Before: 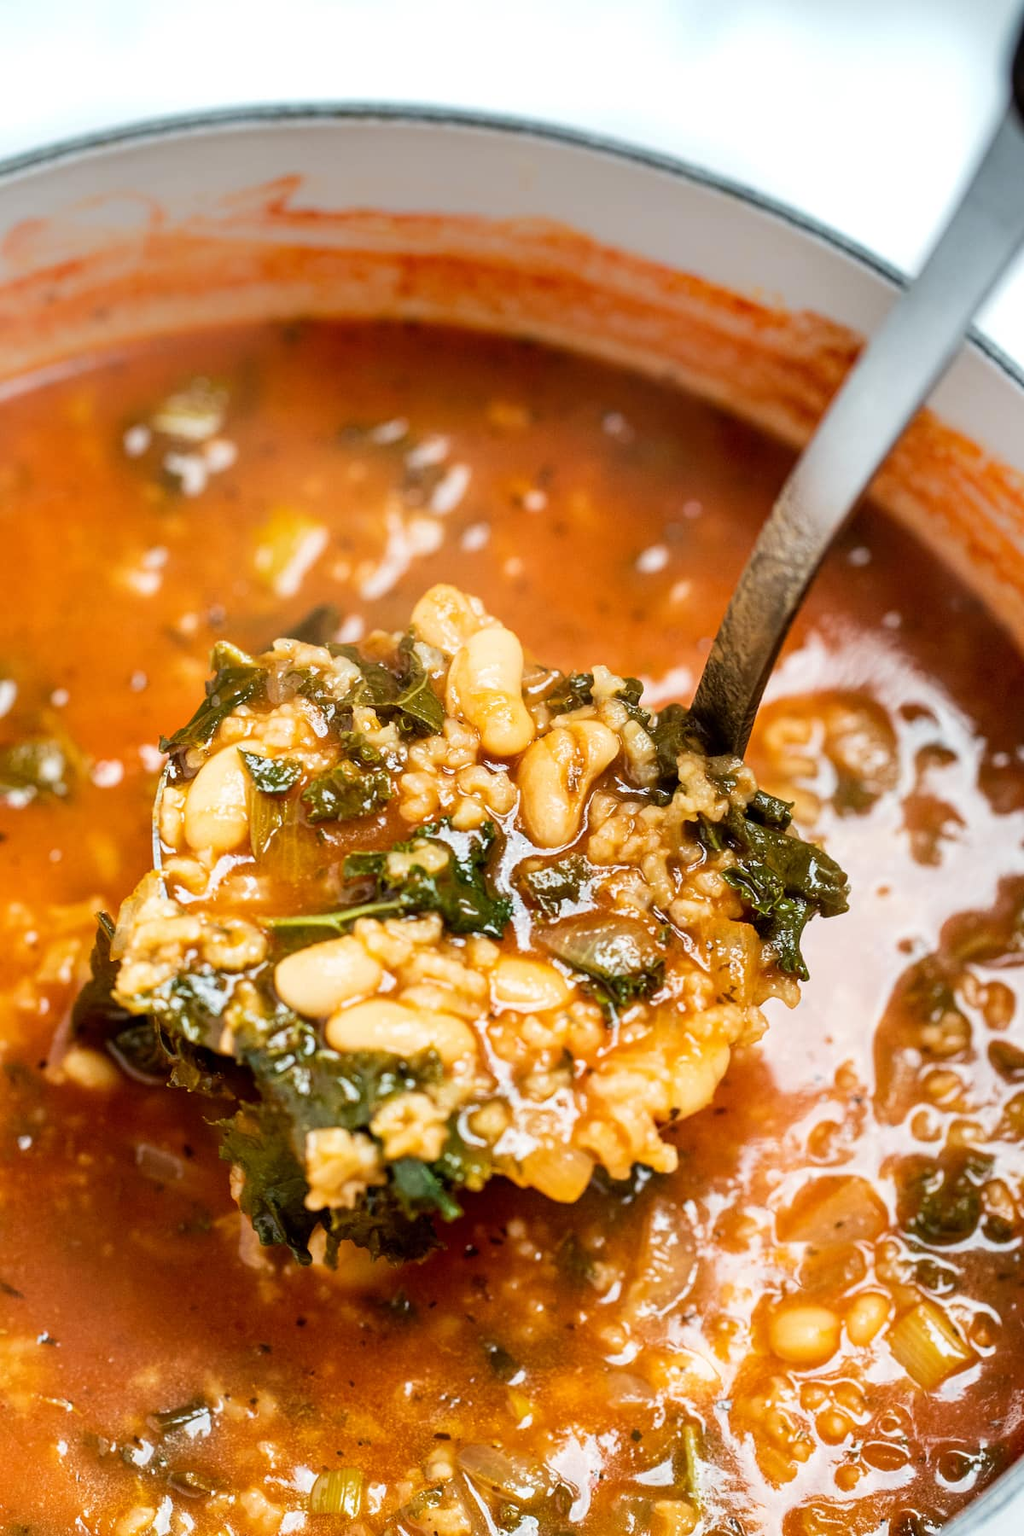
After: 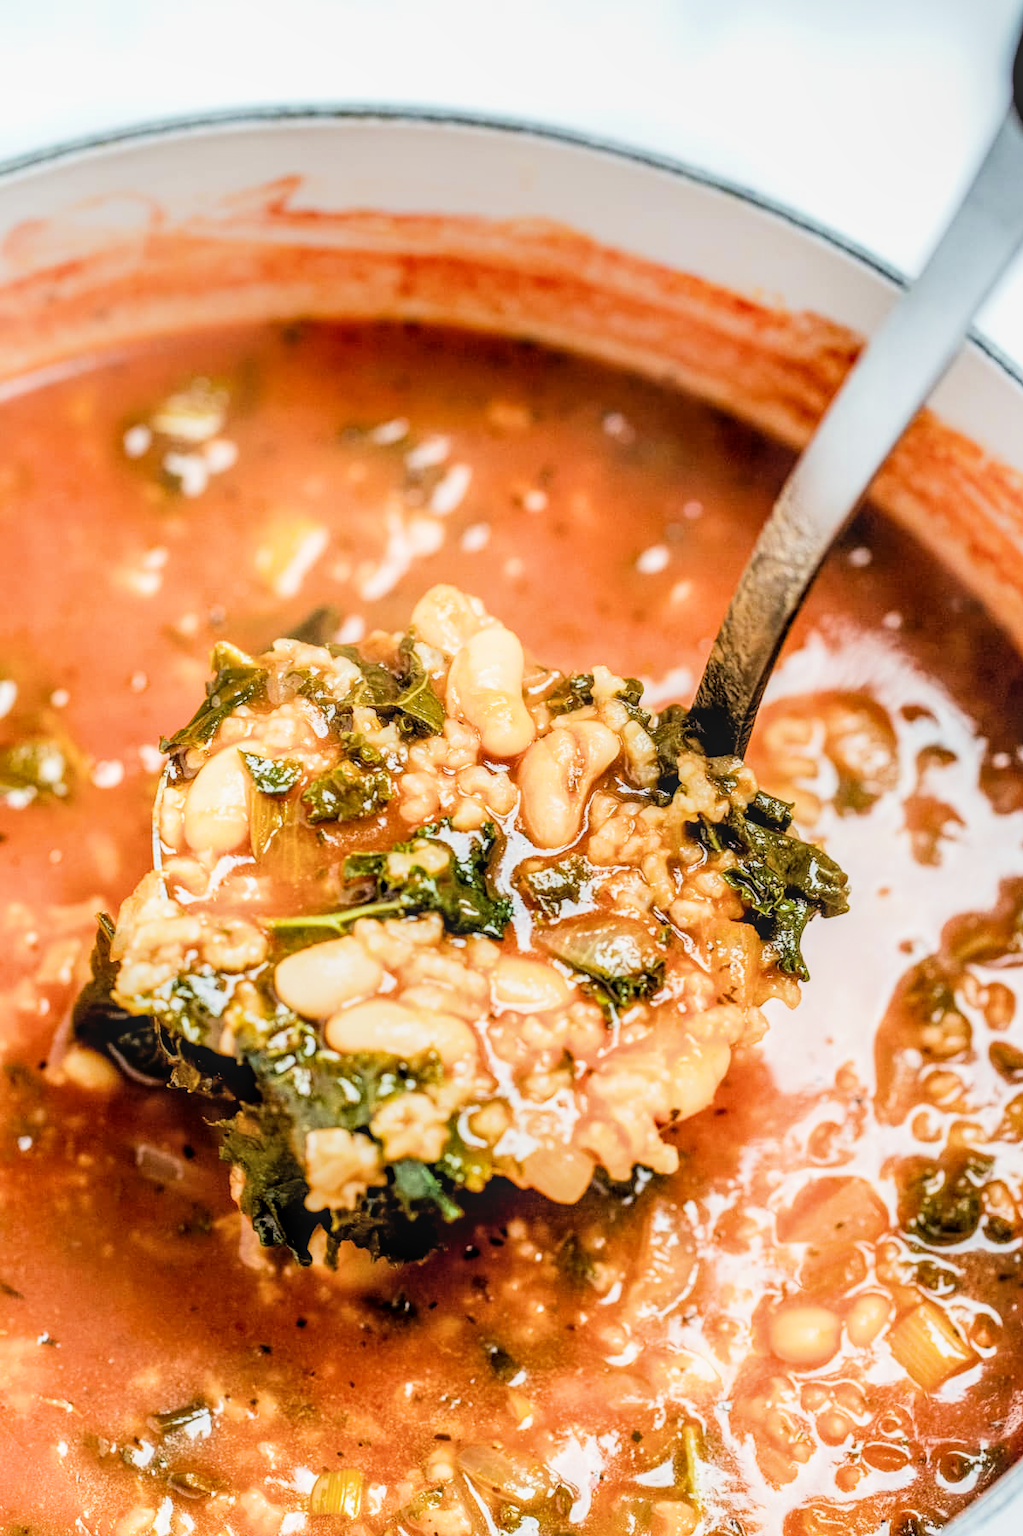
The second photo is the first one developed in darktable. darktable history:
filmic rgb: middle gray luminance 28.91%, black relative exposure -10.32 EV, white relative exposure 5.47 EV, target black luminance 0%, hardness 3.95, latitude 1.5%, contrast 1.124, highlights saturation mix 5.69%, shadows ↔ highlights balance 15.4%
local contrast: highlights 2%, shadows 4%, detail 134%
crop: left 0.037%
tone equalizer: -8 EV -1.1 EV, -7 EV -1.02 EV, -6 EV -0.903 EV, -5 EV -0.552 EV, -3 EV 0.573 EV, -2 EV 0.883 EV, -1 EV 1 EV, +0 EV 1.07 EV
